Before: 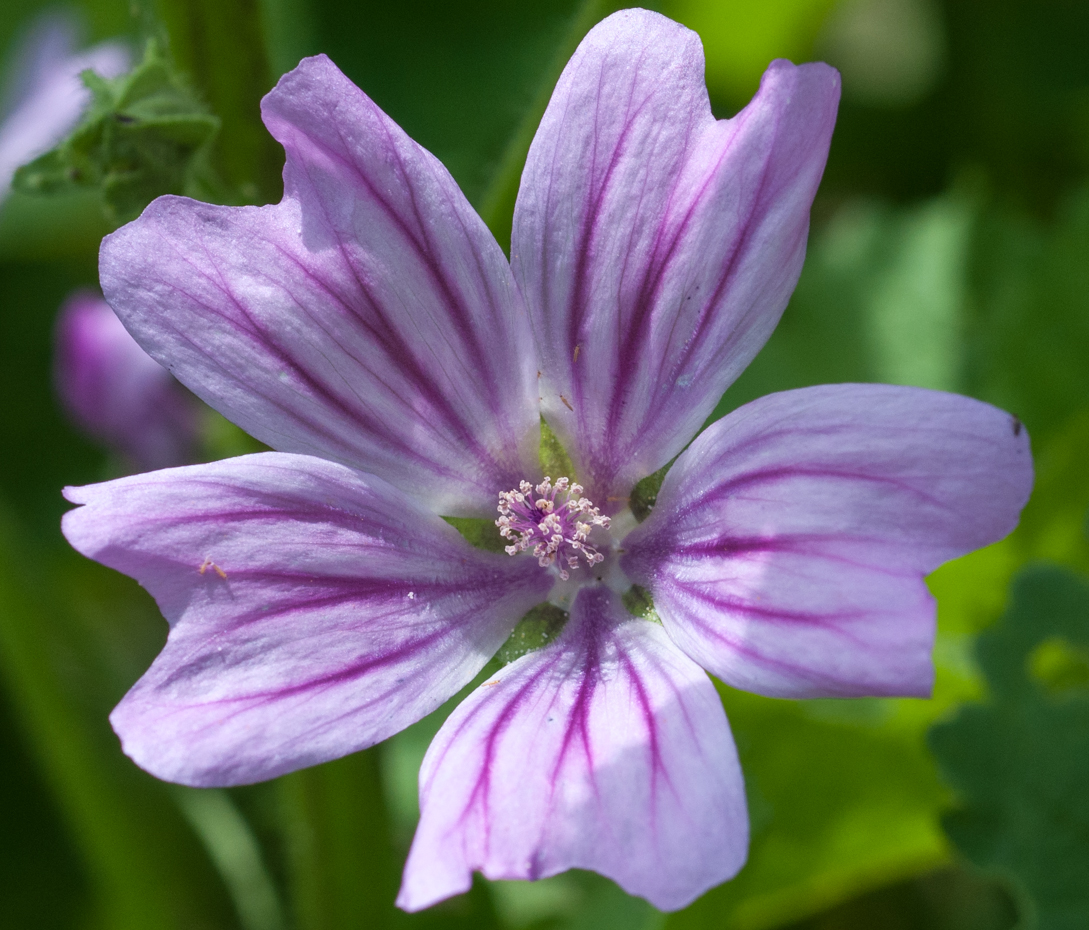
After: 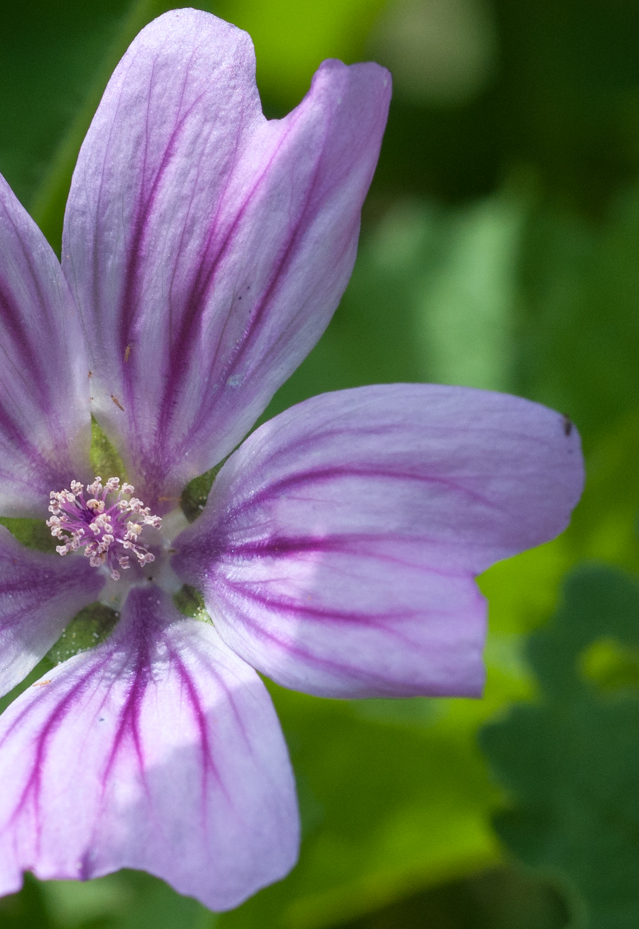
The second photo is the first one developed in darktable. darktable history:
crop: left 41.315%
